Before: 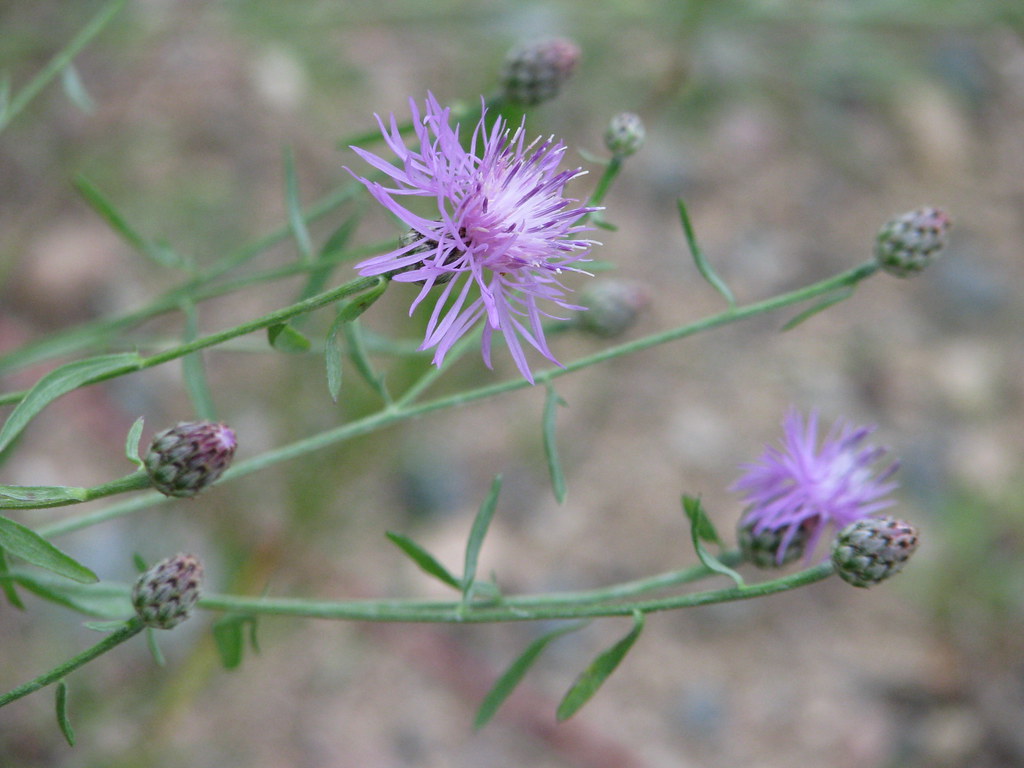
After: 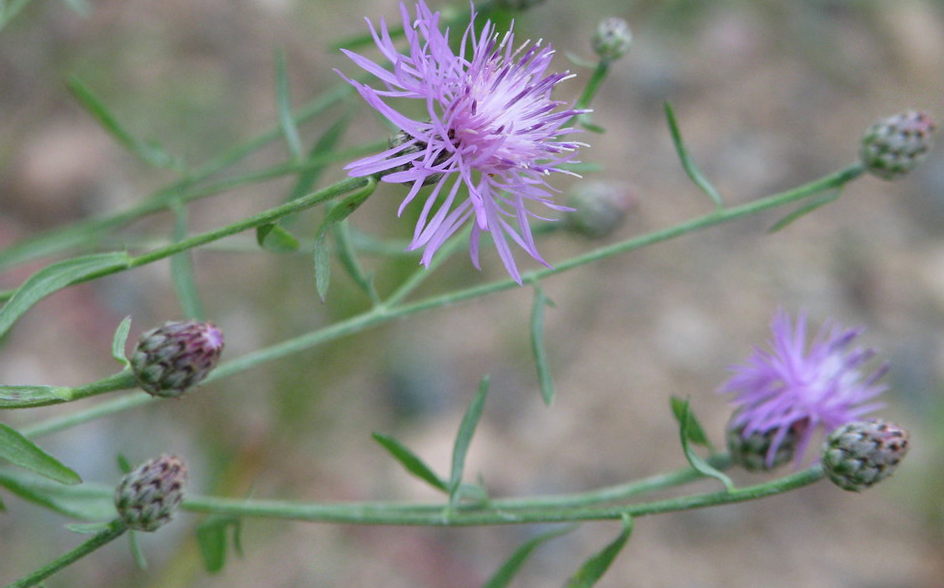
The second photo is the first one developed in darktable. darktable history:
rotate and perspective: rotation 0.226°, lens shift (vertical) -0.042, crop left 0.023, crop right 0.982, crop top 0.006, crop bottom 0.994
crop and rotate: angle 0.03°, top 11.643%, right 5.651%, bottom 11.189%
